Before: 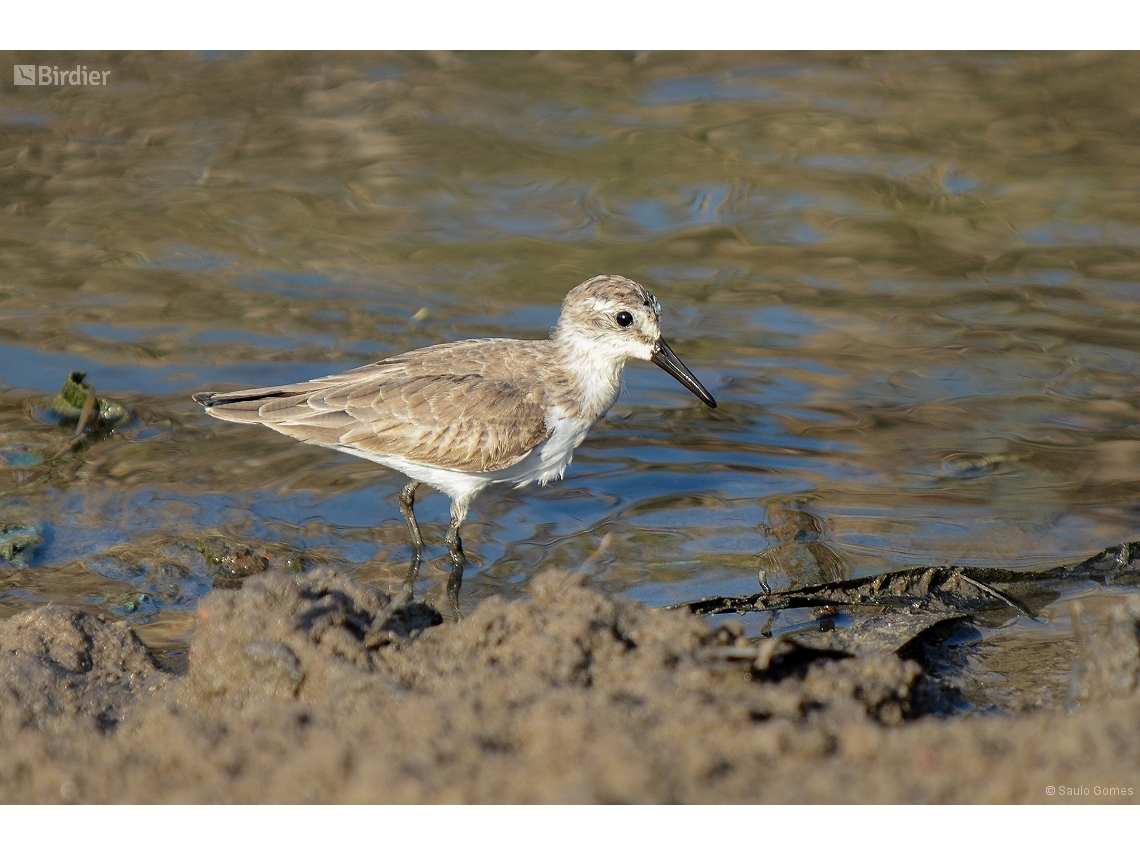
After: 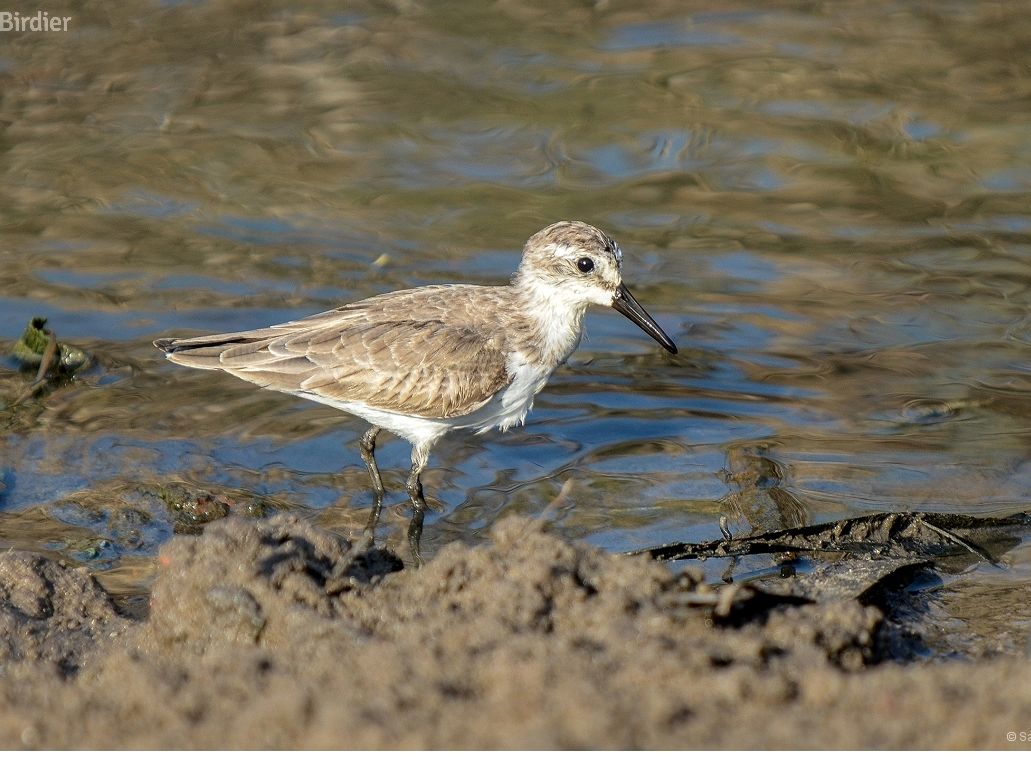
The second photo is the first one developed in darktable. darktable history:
crop: left 3.491%, top 6.357%, right 6.006%, bottom 3.298%
local contrast: on, module defaults
